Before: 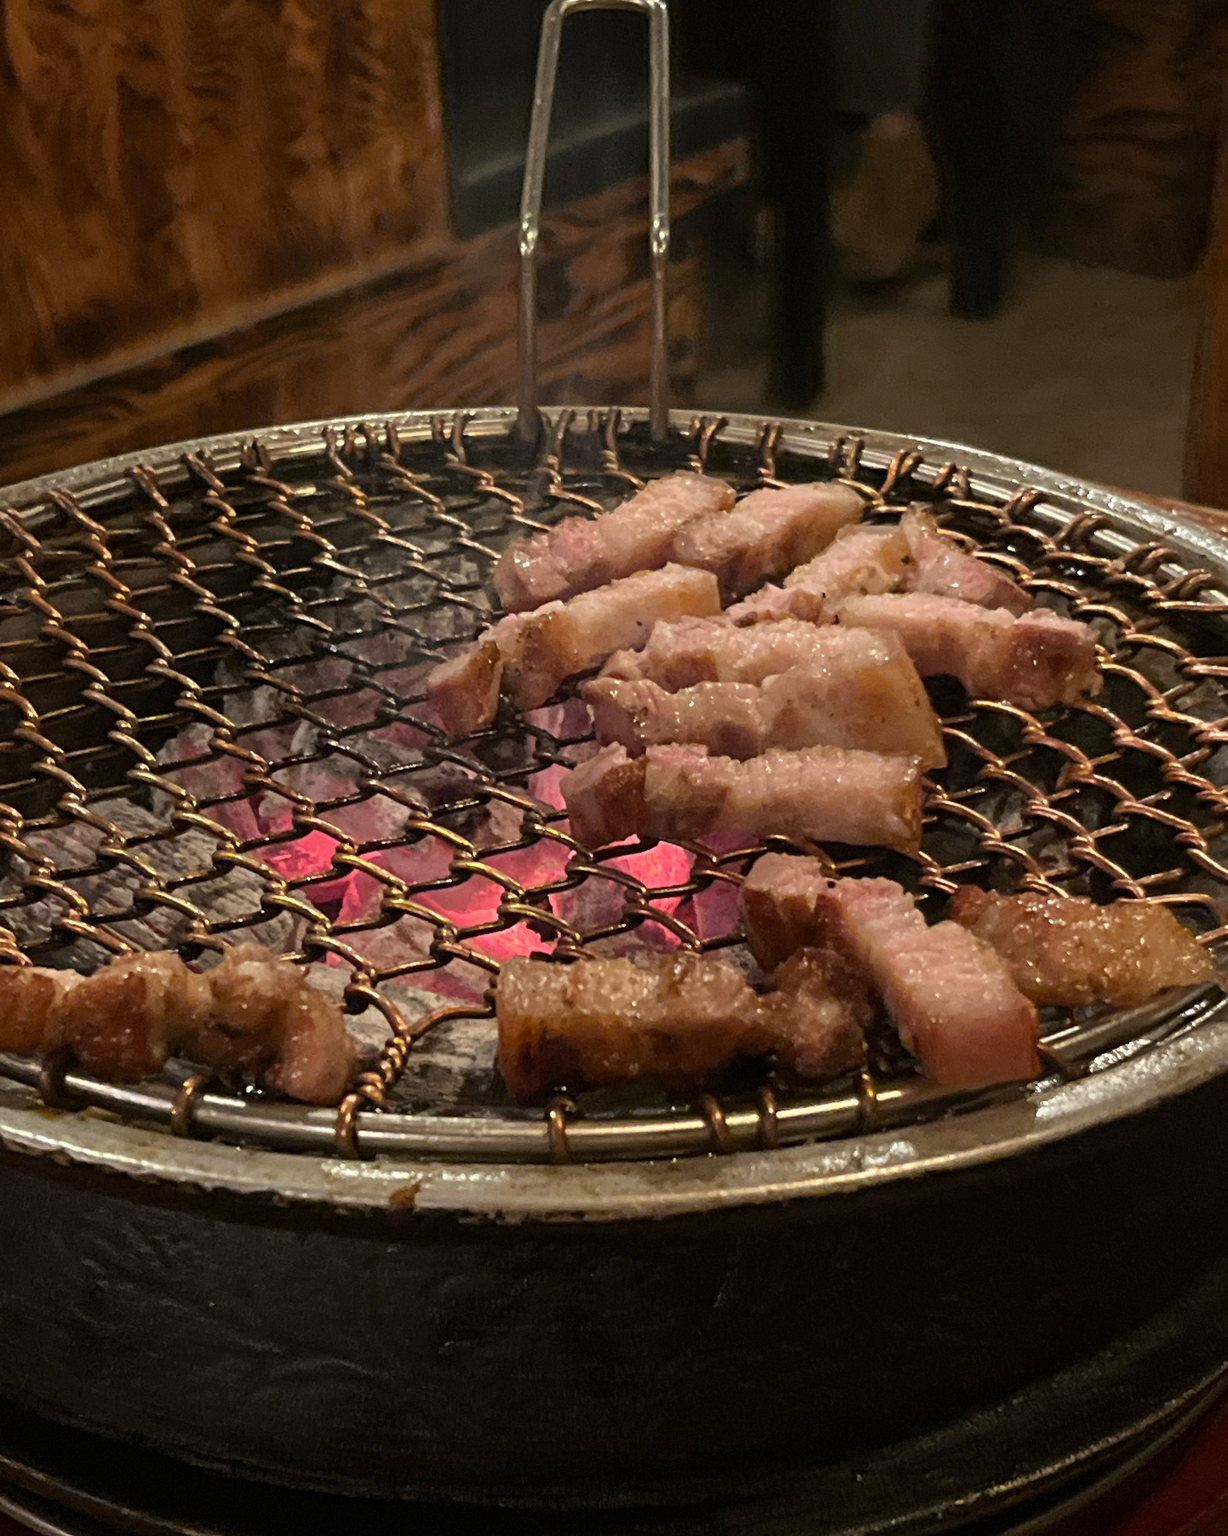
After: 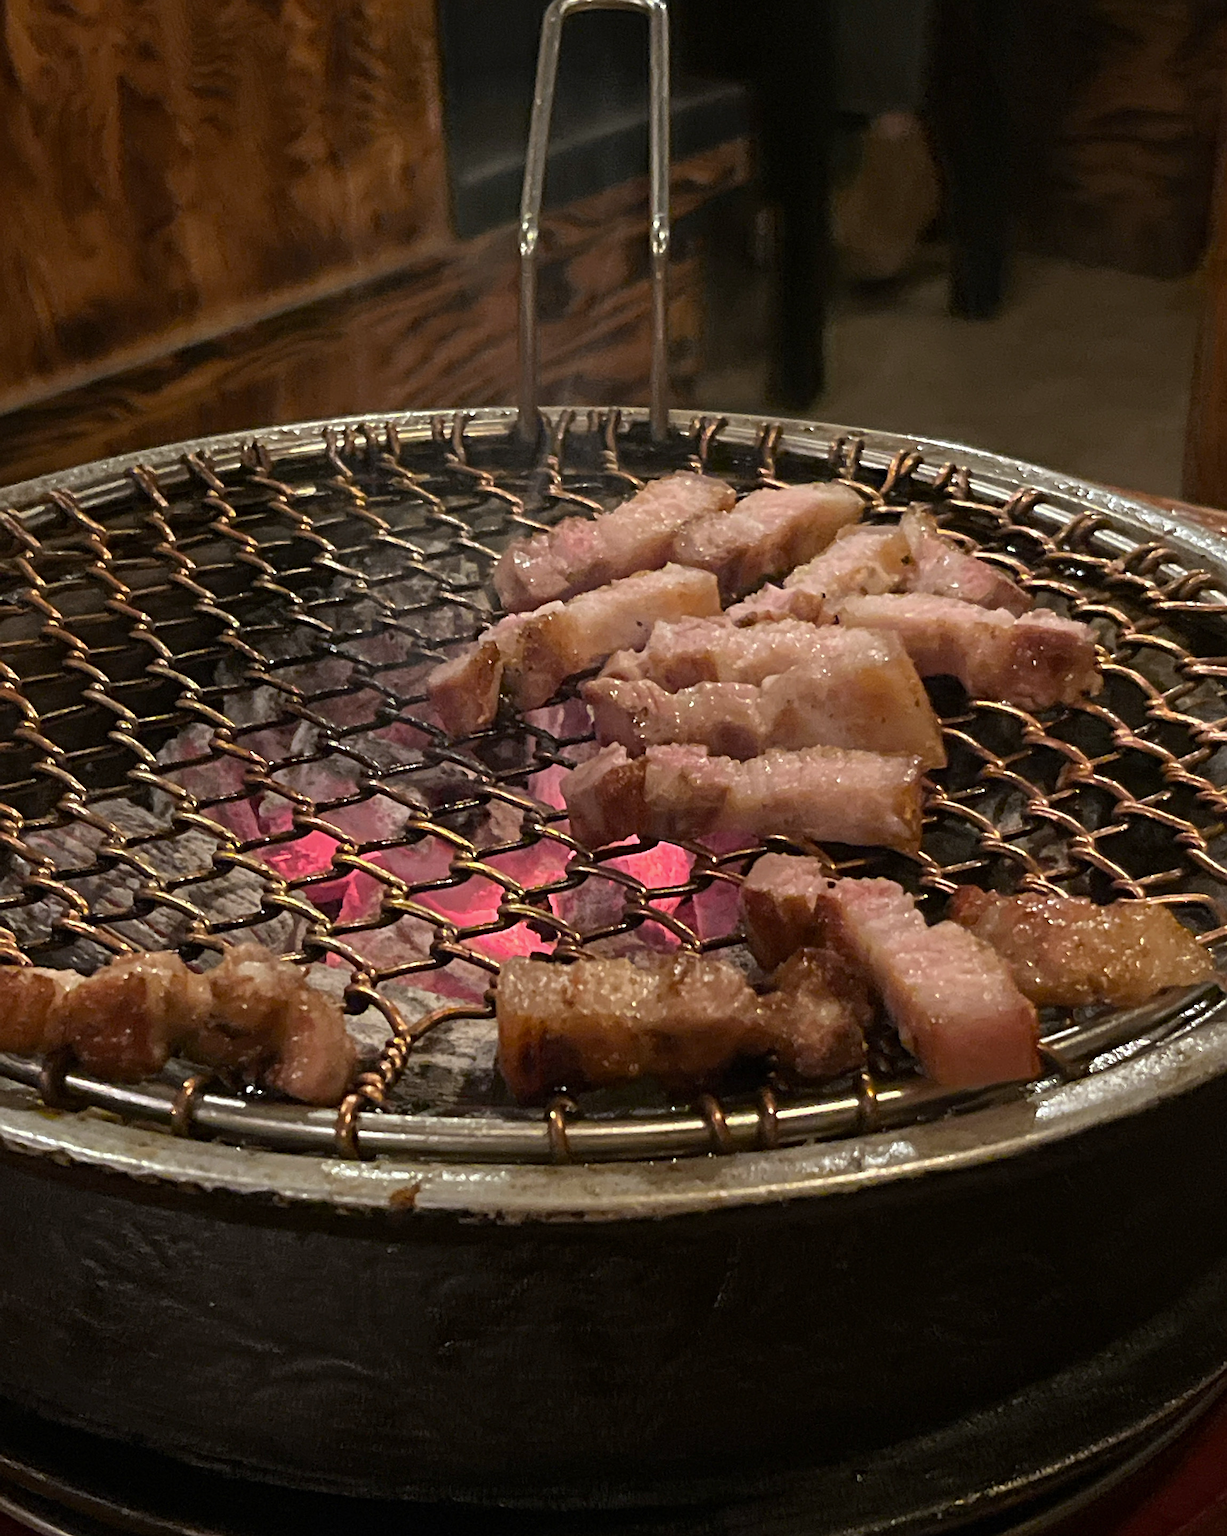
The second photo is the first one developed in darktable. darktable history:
sharpen: on, module defaults
white balance: red 0.974, blue 1.044
